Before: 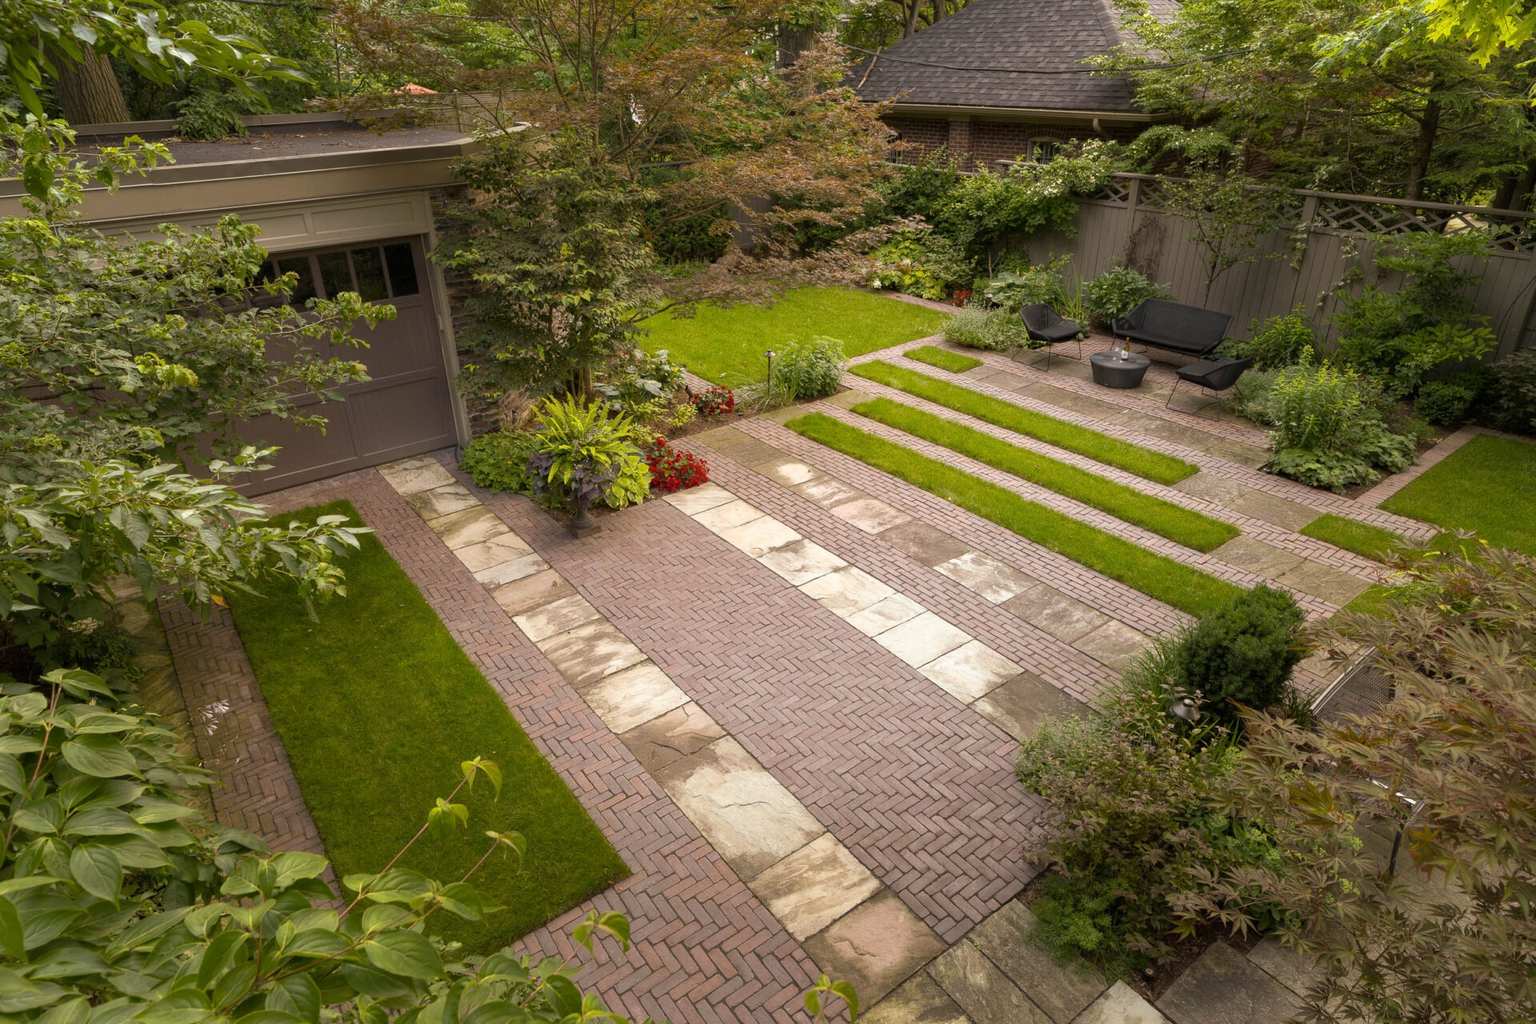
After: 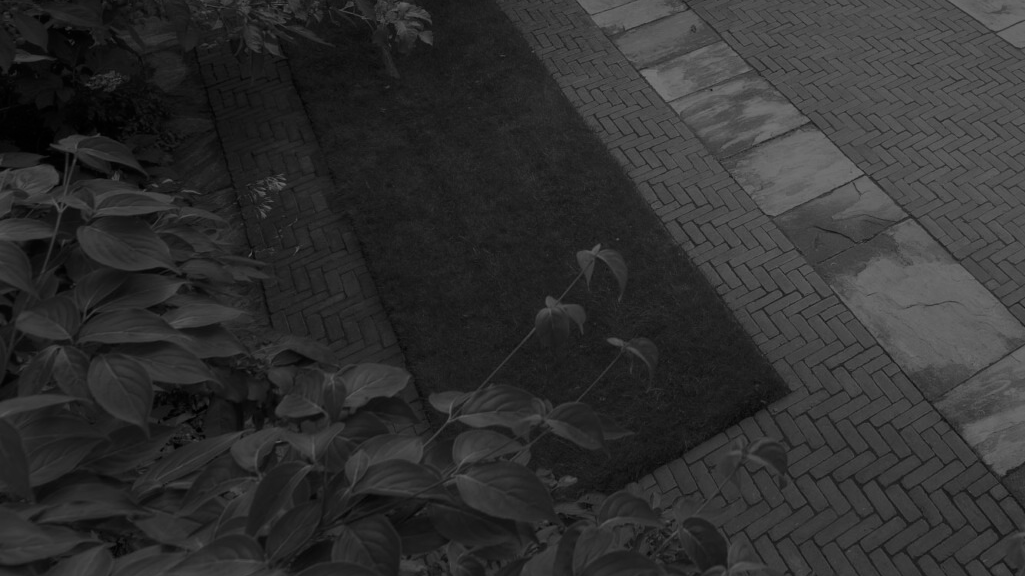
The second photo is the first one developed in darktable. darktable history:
crop and rotate: top 54.778%, right 46.61%, bottom 0.159%
tone equalizer: -8 EV -2 EV, -7 EV -2 EV, -6 EV -2 EV, -5 EV -2 EV, -4 EV -2 EV, -3 EV -2 EV, -2 EV -2 EV, -1 EV -1.63 EV, +0 EV -2 EV
monochrome: a 79.32, b 81.83, size 1.1
